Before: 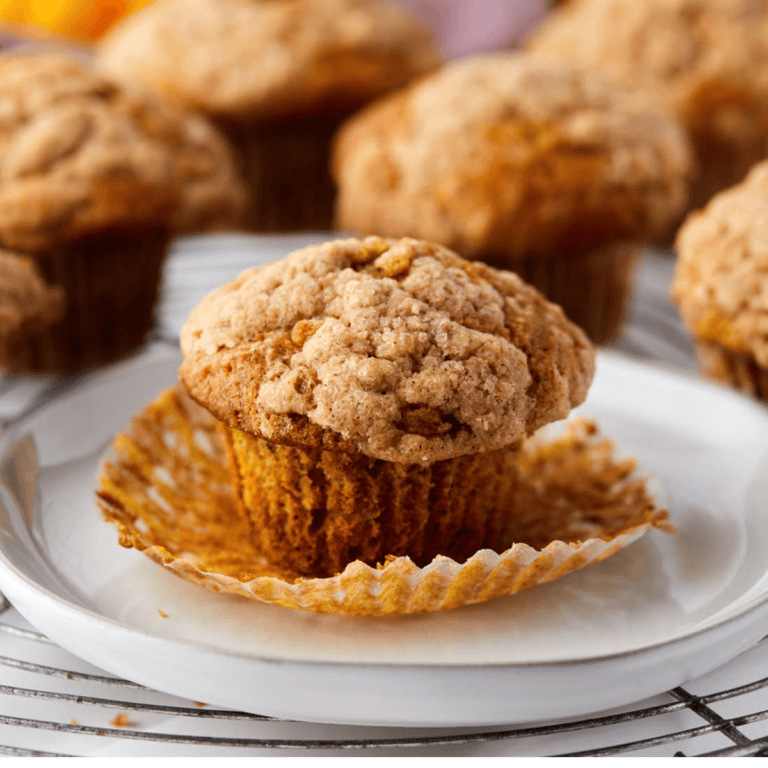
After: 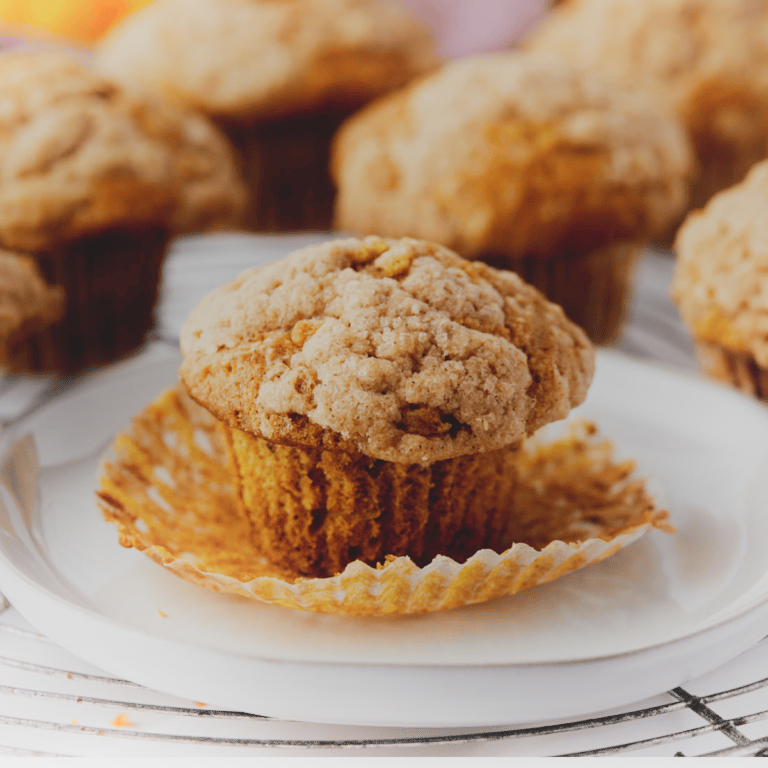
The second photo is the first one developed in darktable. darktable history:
contrast brightness saturation: contrast -0.169, brightness 0.049, saturation -0.116
shadows and highlights: shadows -22.11, highlights 99.47, soften with gaussian
filmic rgb: black relative exposure -16 EV, white relative exposure 6.08 EV, hardness 5.24, preserve chrominance no, color science v5 (2021)
